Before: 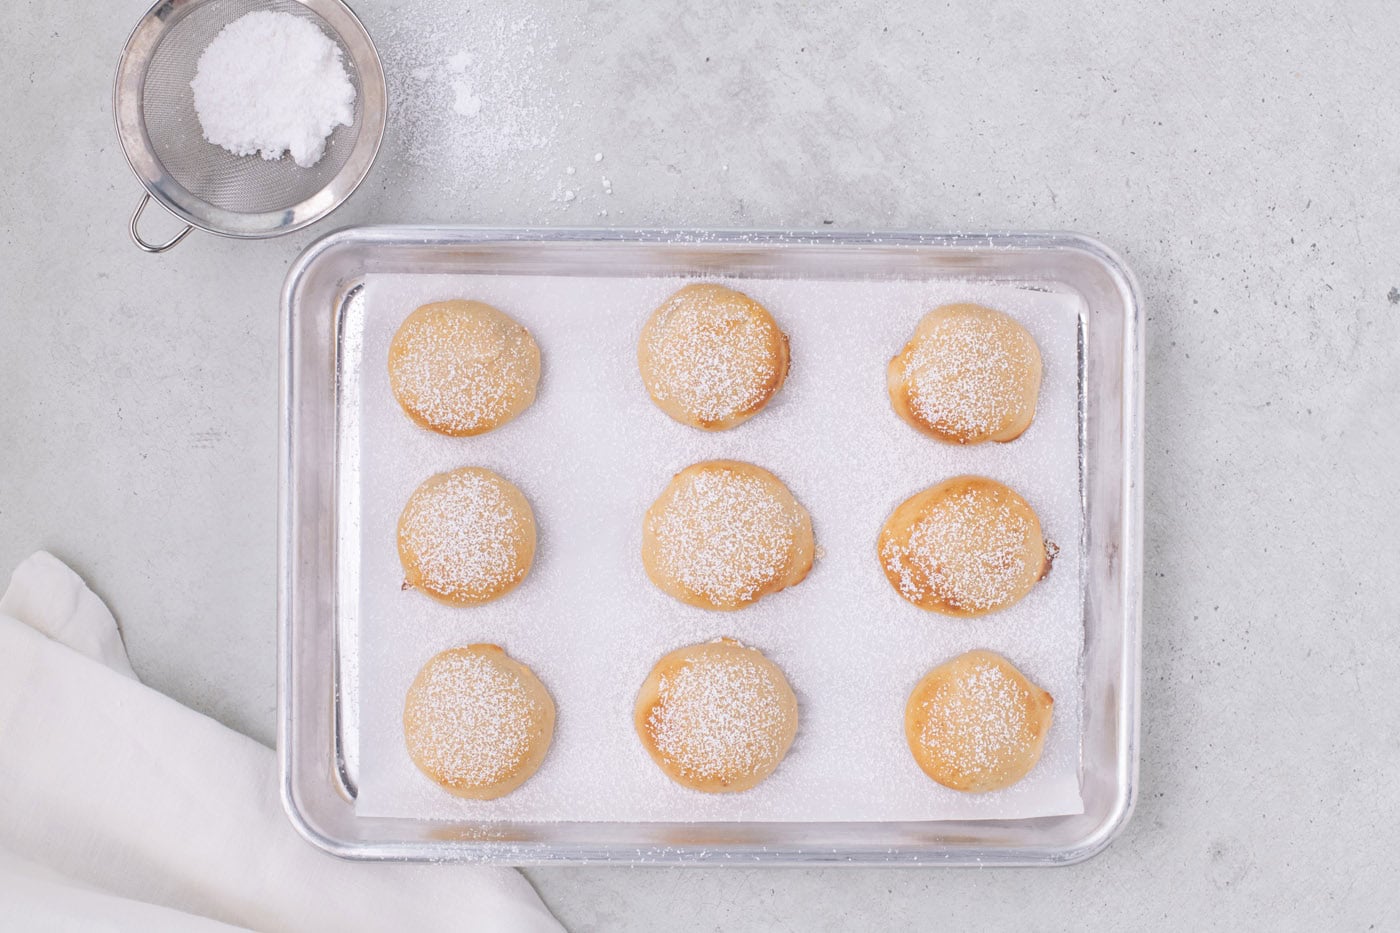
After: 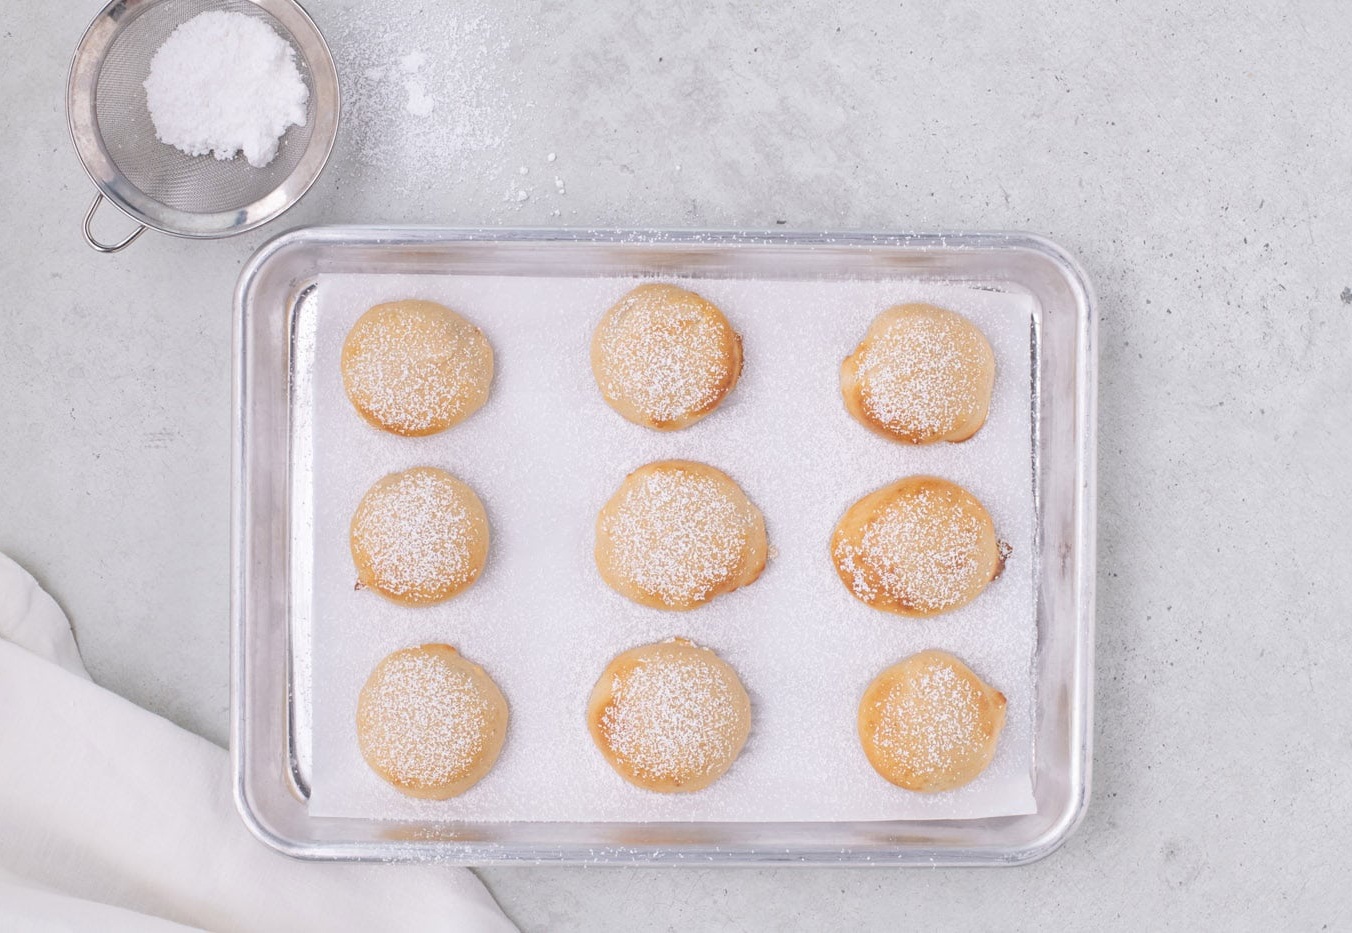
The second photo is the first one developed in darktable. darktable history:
crop and rotate: left 3.395%
